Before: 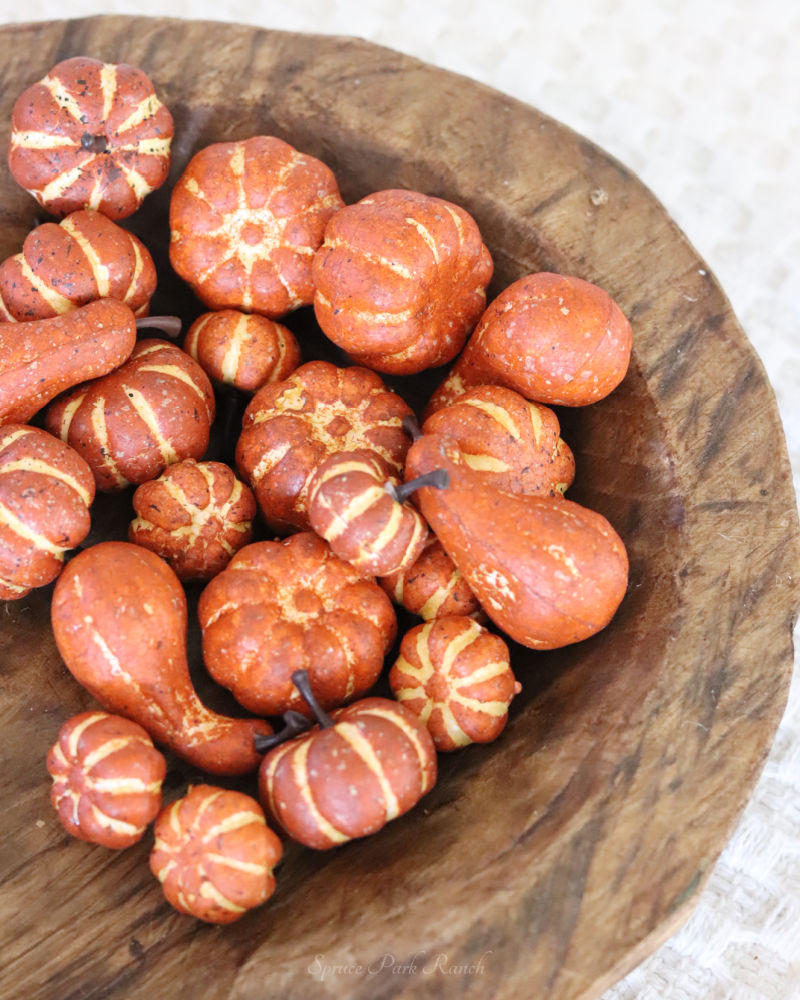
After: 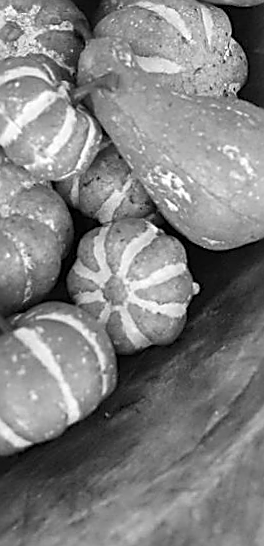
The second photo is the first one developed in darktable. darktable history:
sharpen: radius 1.685, amount 1.294
crop: left 40.878%, top 39.176%, right 25.993%, bottom 3.081%
white balance: red 1.004, blue 1.096
color correction: highlights a* 15, highlights b* 31.55
rotate and perspective: rotation -1.42°, crop left 0.016, crop right 0.984, crop top 0.035, crop bottom 0.965
monochrome: on, module defaults
